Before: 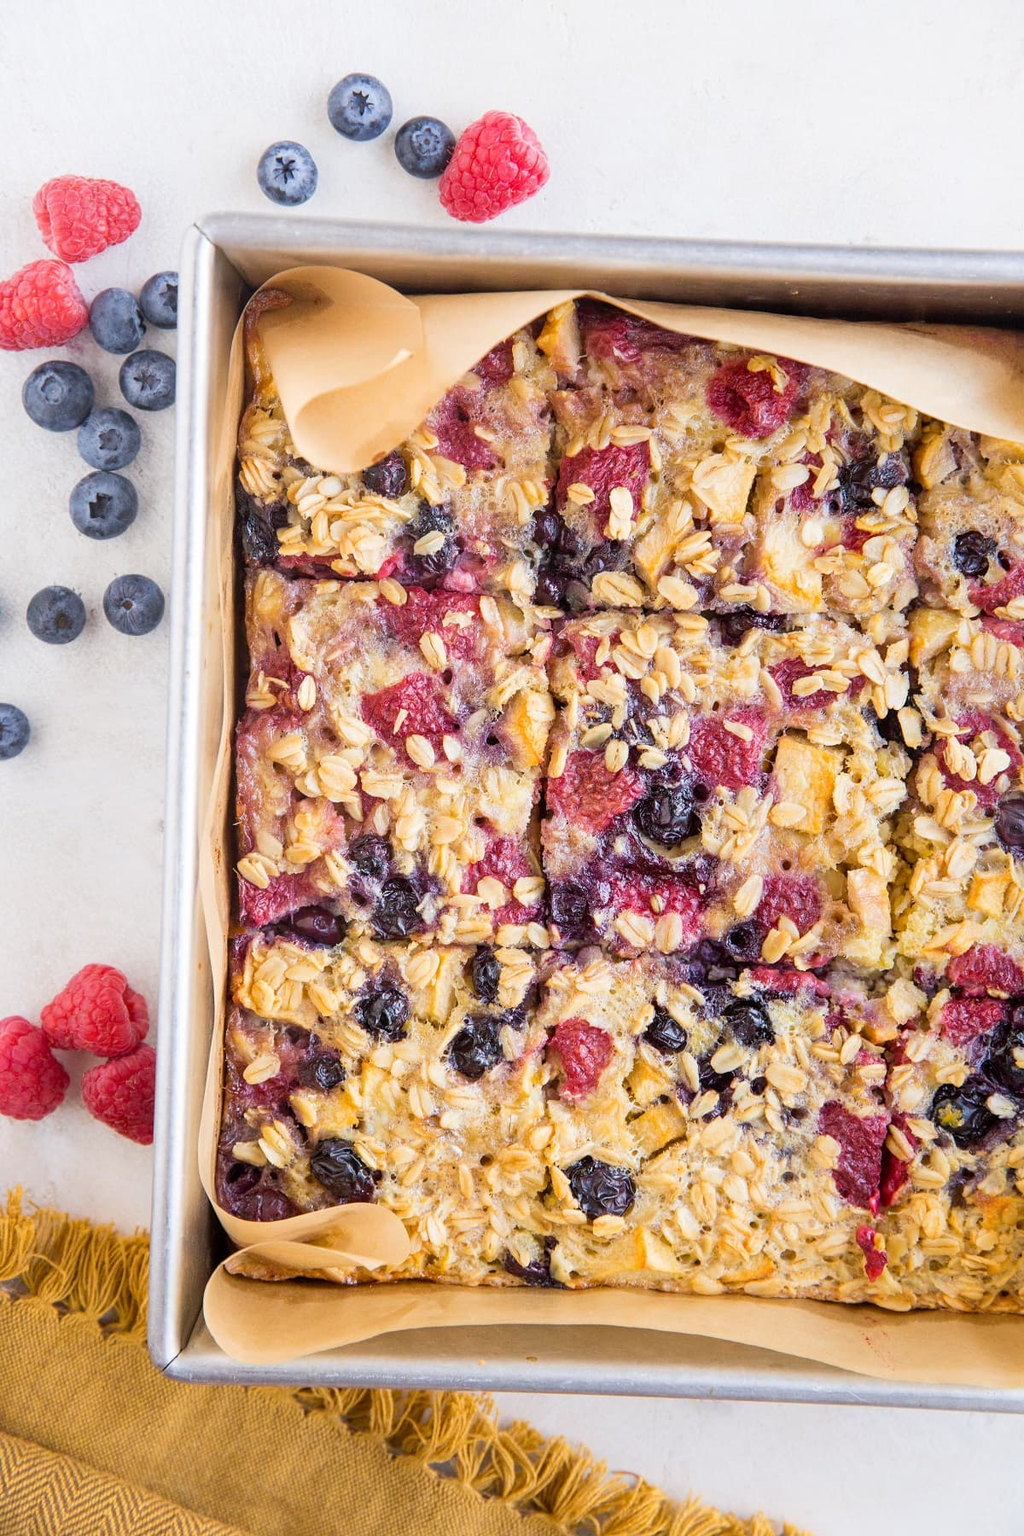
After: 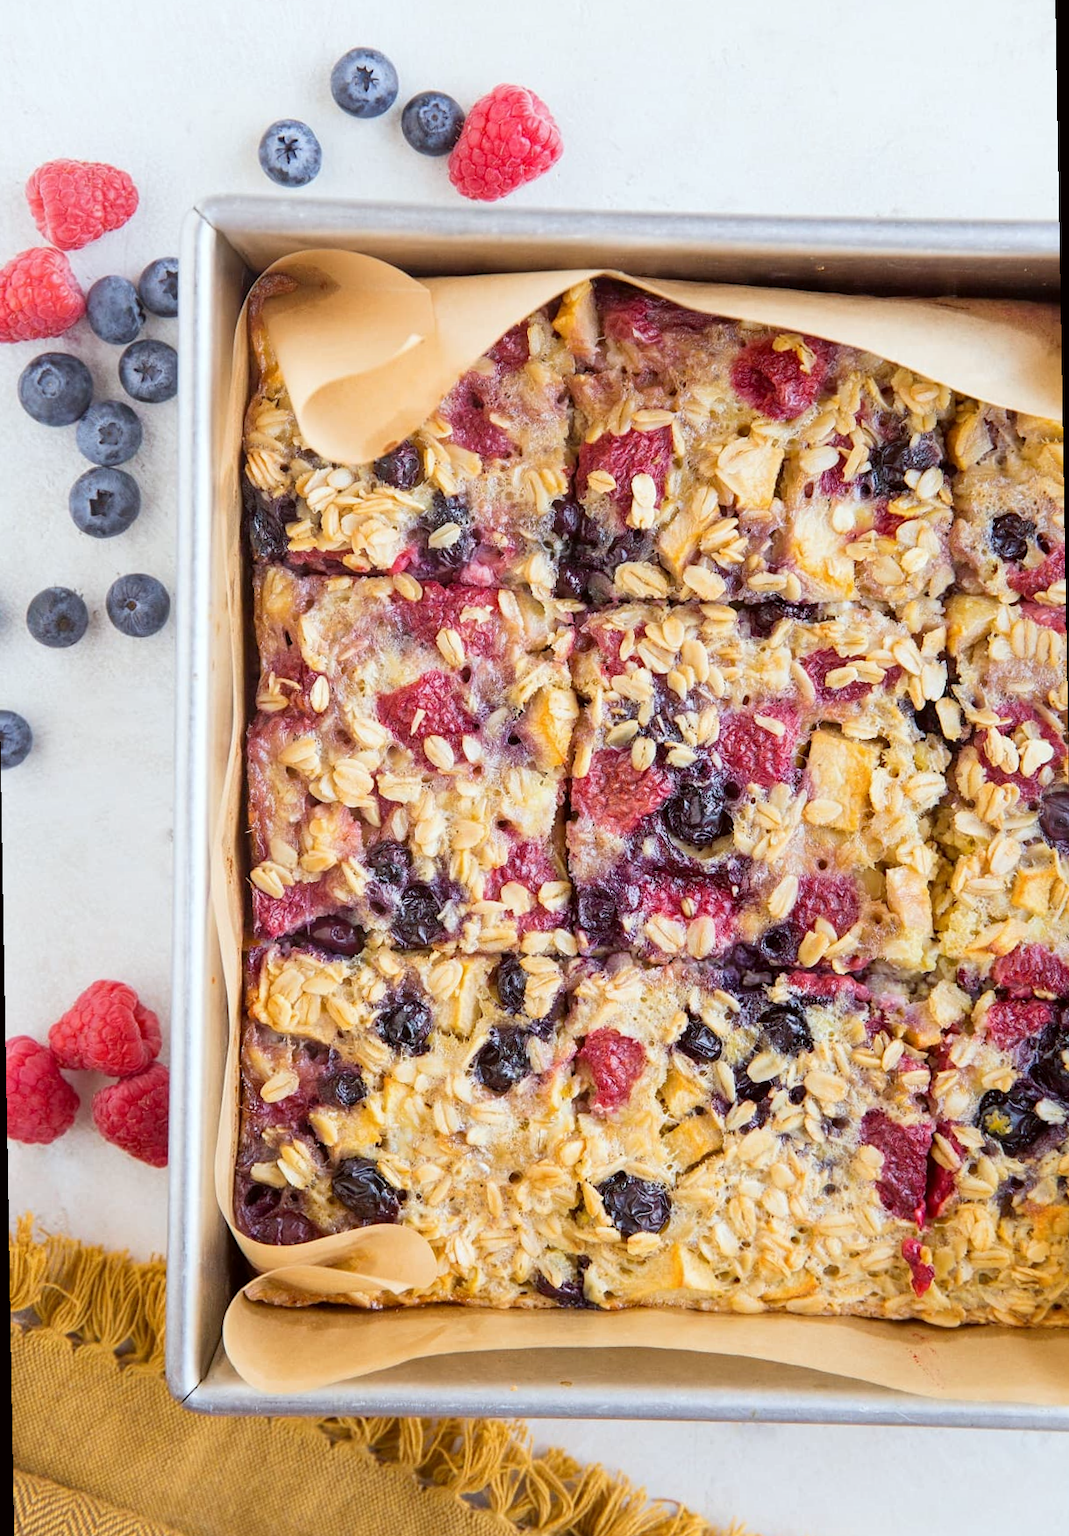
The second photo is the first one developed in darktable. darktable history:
rotate and perspective: rotation -1°, crop left 0.011, crop right 0.989, crop top 0.025, crop bottom 0.975
color correction: highlights a* -2.73, highlights b* -2.09, shadows a* 2.41, shadows b* 2.73
